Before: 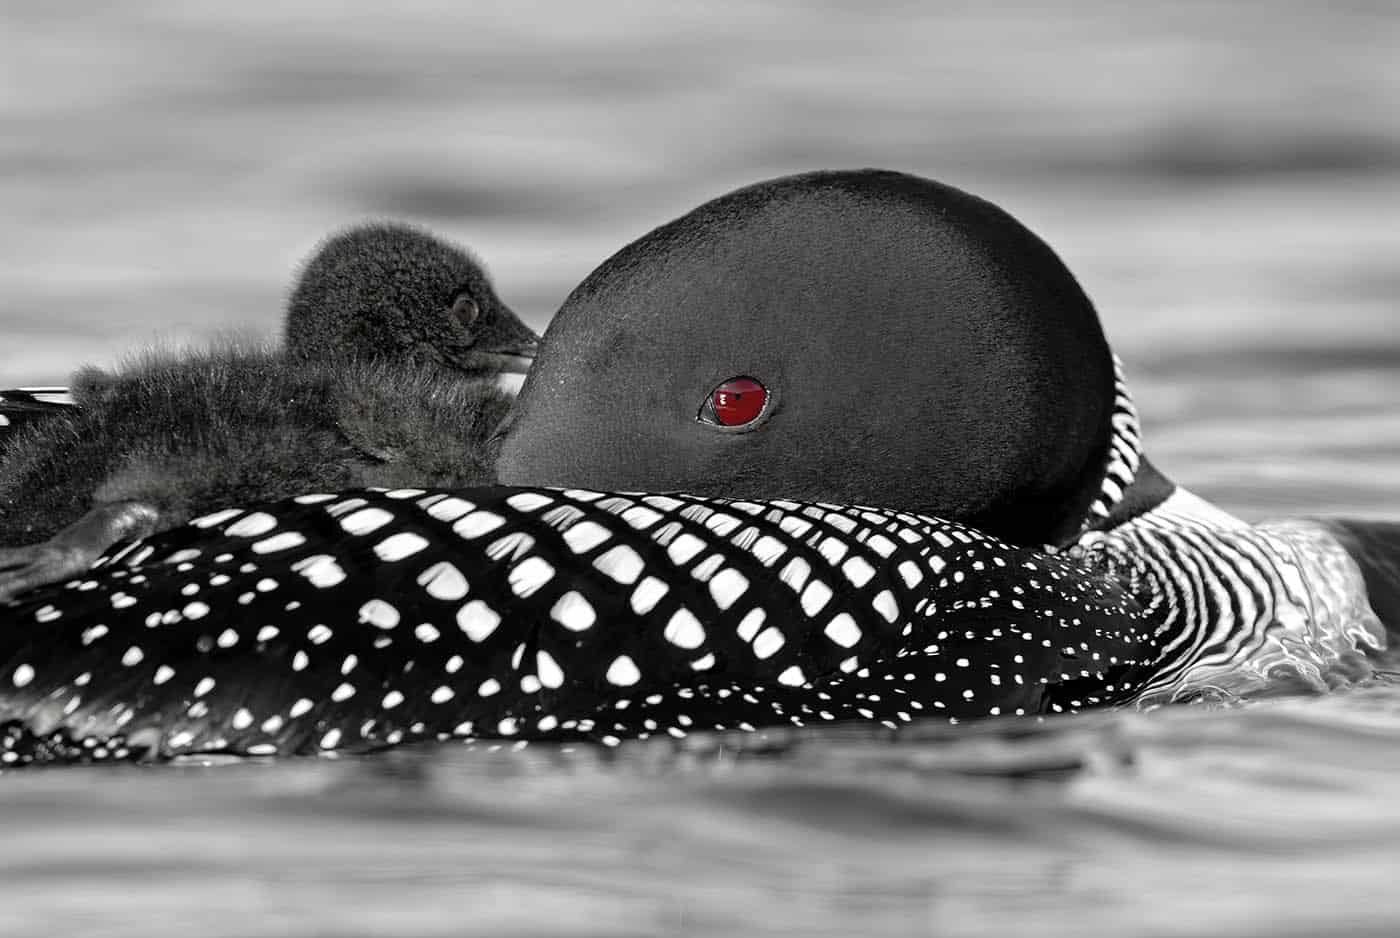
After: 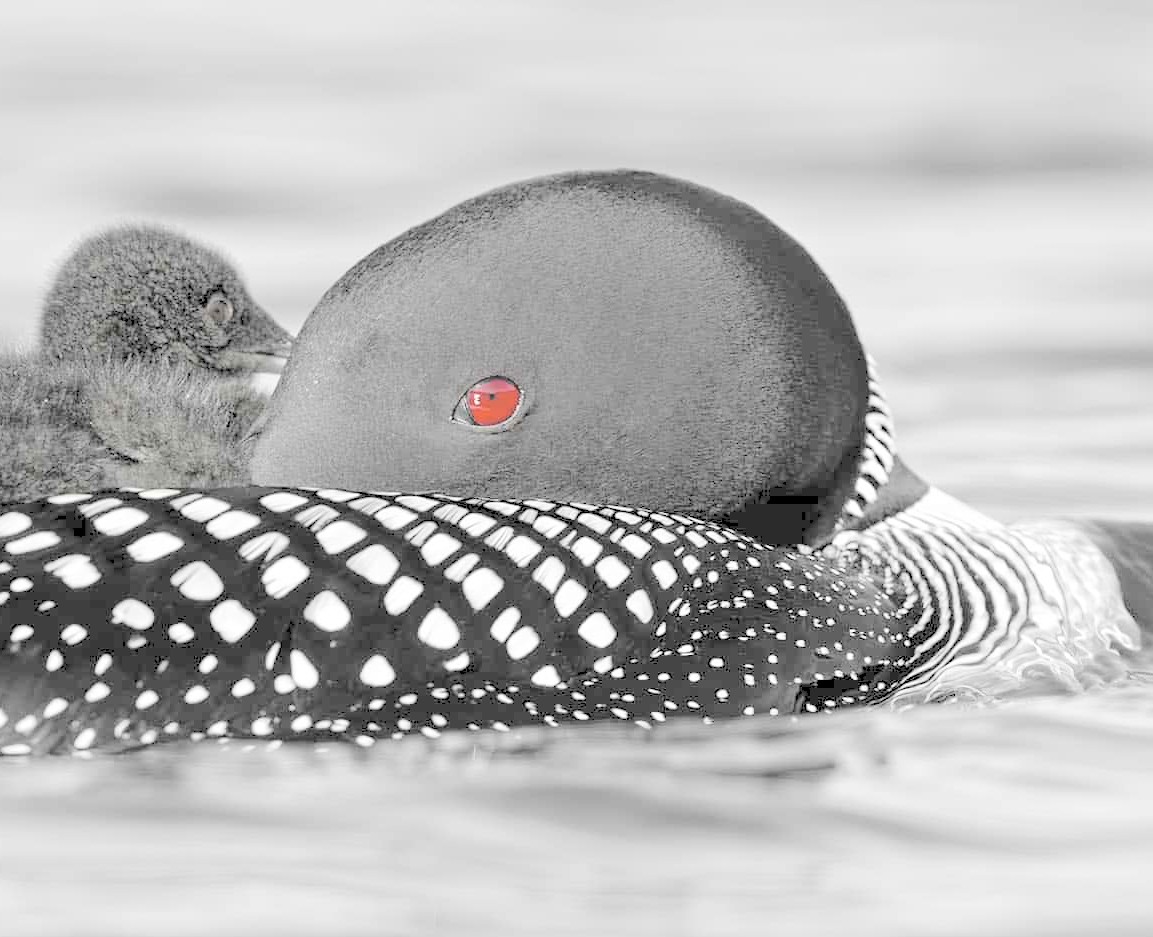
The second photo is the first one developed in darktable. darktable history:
contrast brightness saturation: brightness 1
crop: left 17.582%, bottom 0.031%
color balance: output saturation 120%
